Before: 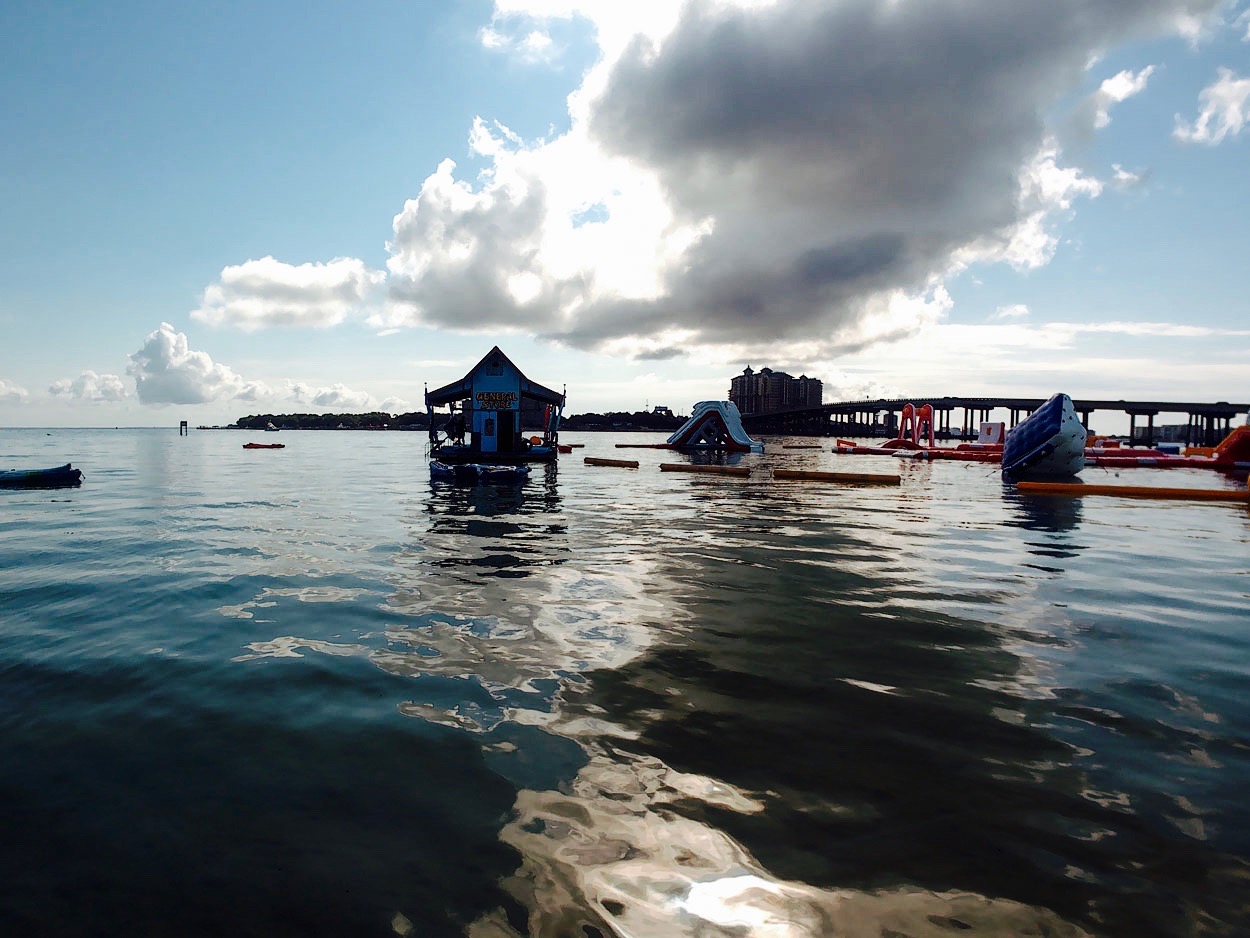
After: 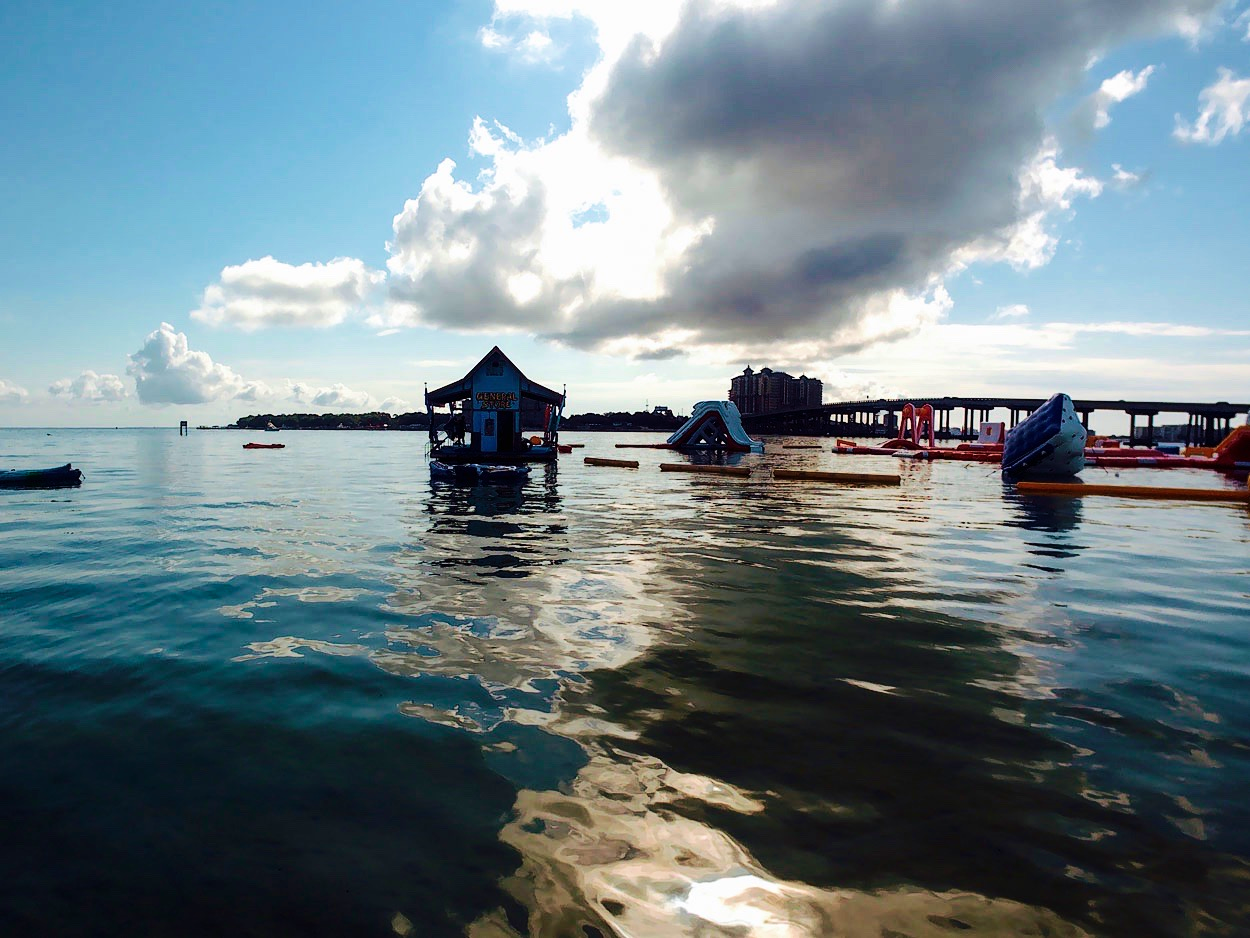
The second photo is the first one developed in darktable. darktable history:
velvia: strength 49.42%
